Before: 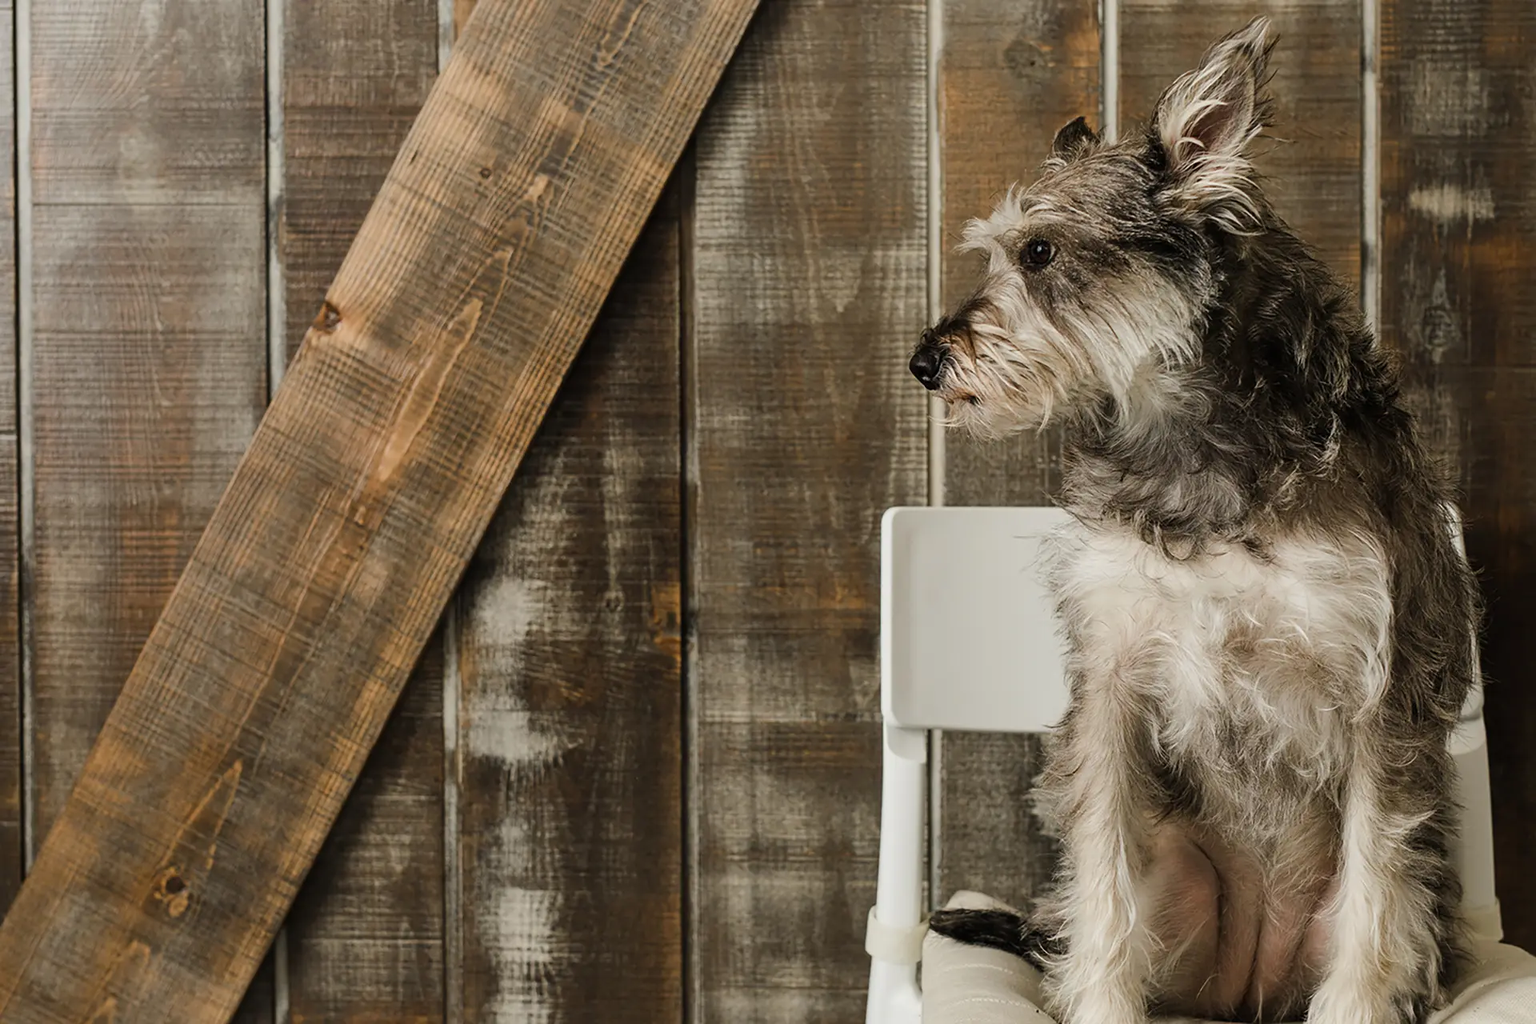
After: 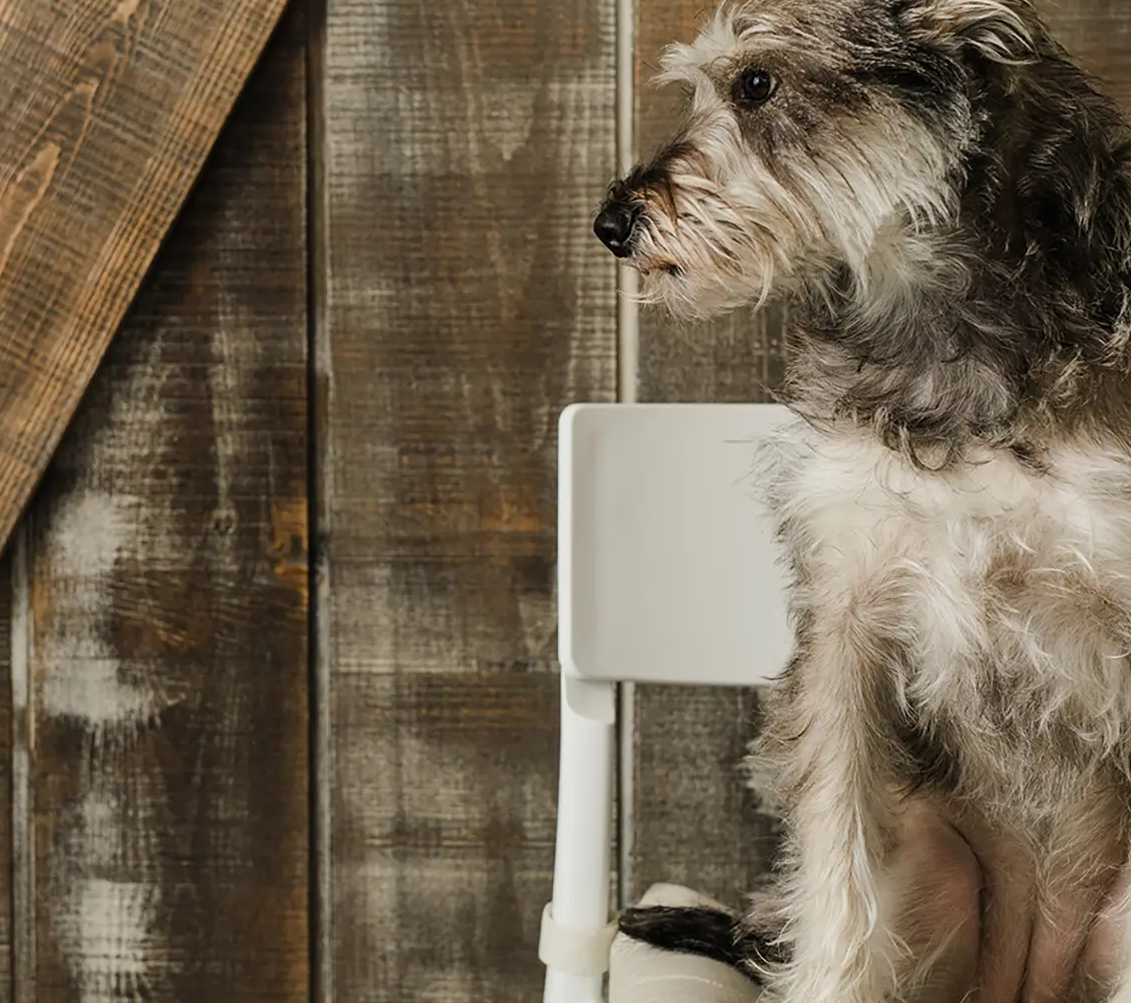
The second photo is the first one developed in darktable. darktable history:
crop and rotate: left 28.299%, top 18.013%, right 12.78%, bottom 3.627%
